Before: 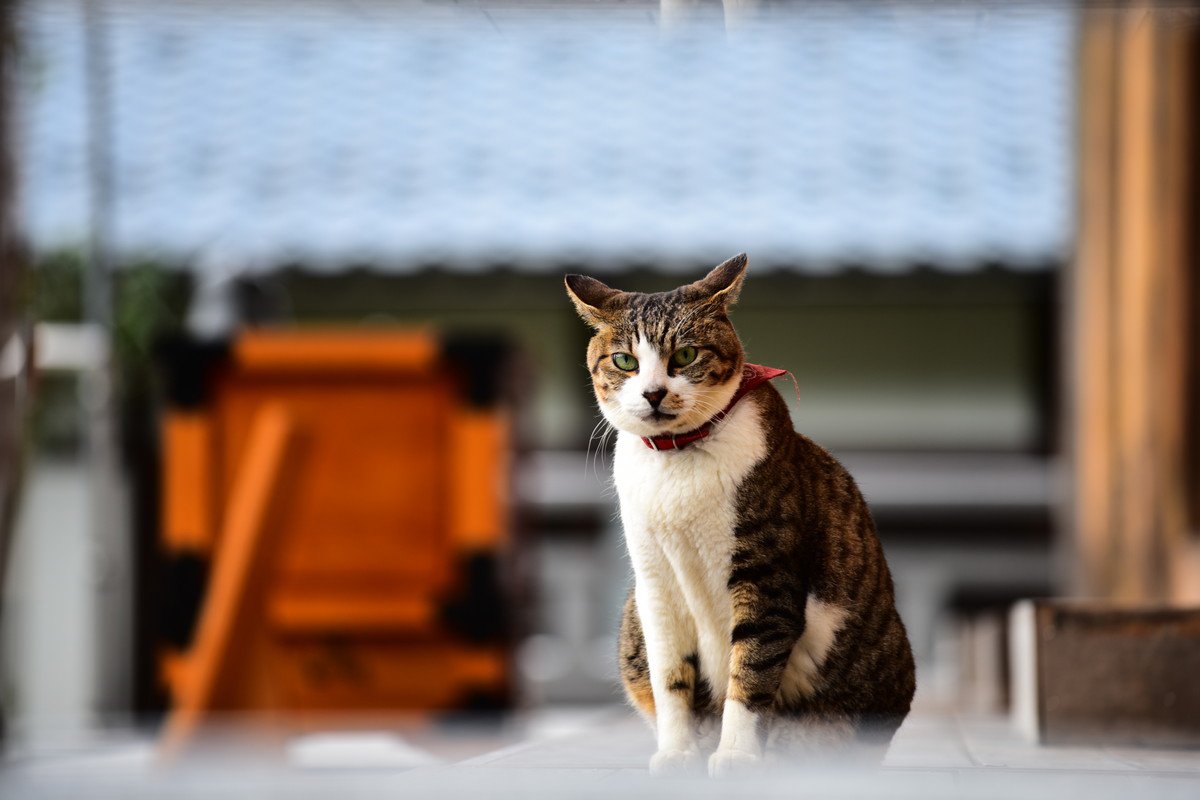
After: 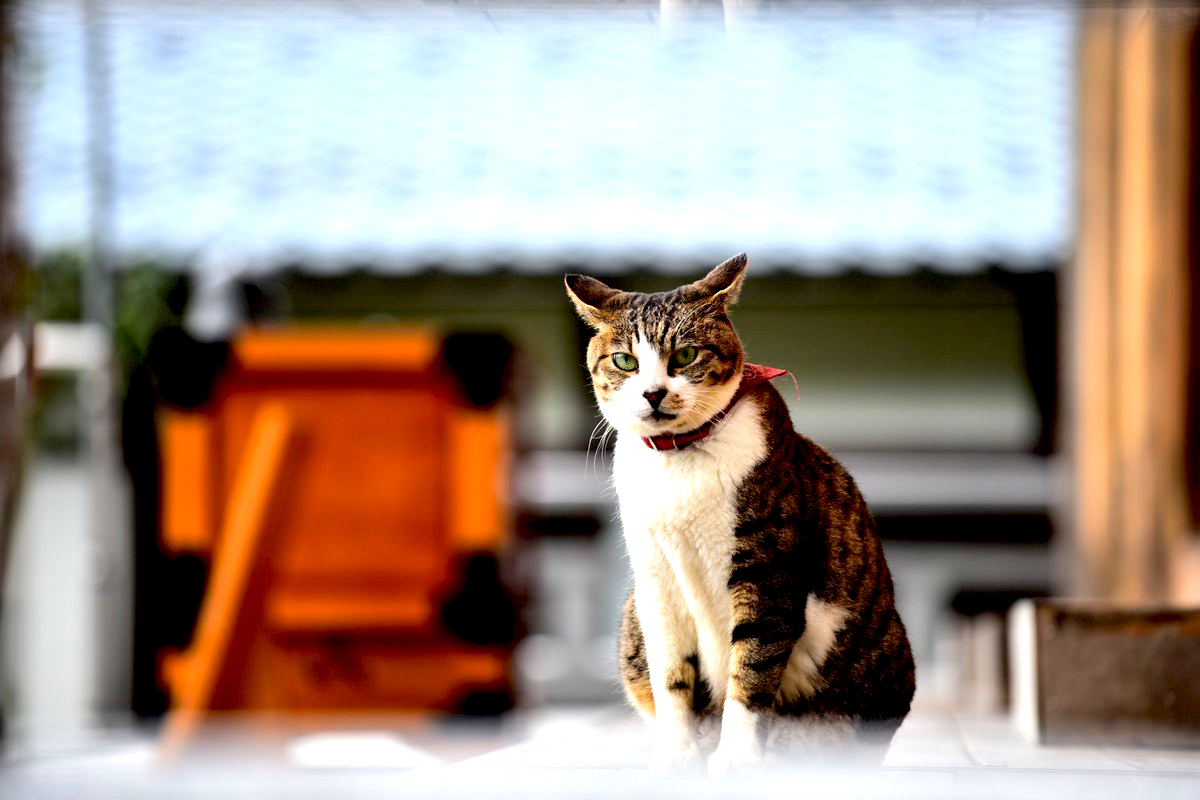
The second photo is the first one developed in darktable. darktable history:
exposure: black level correction 0.012, exposure 0.703 EV, compensate exposure bias true, compensate highlight preservation false
